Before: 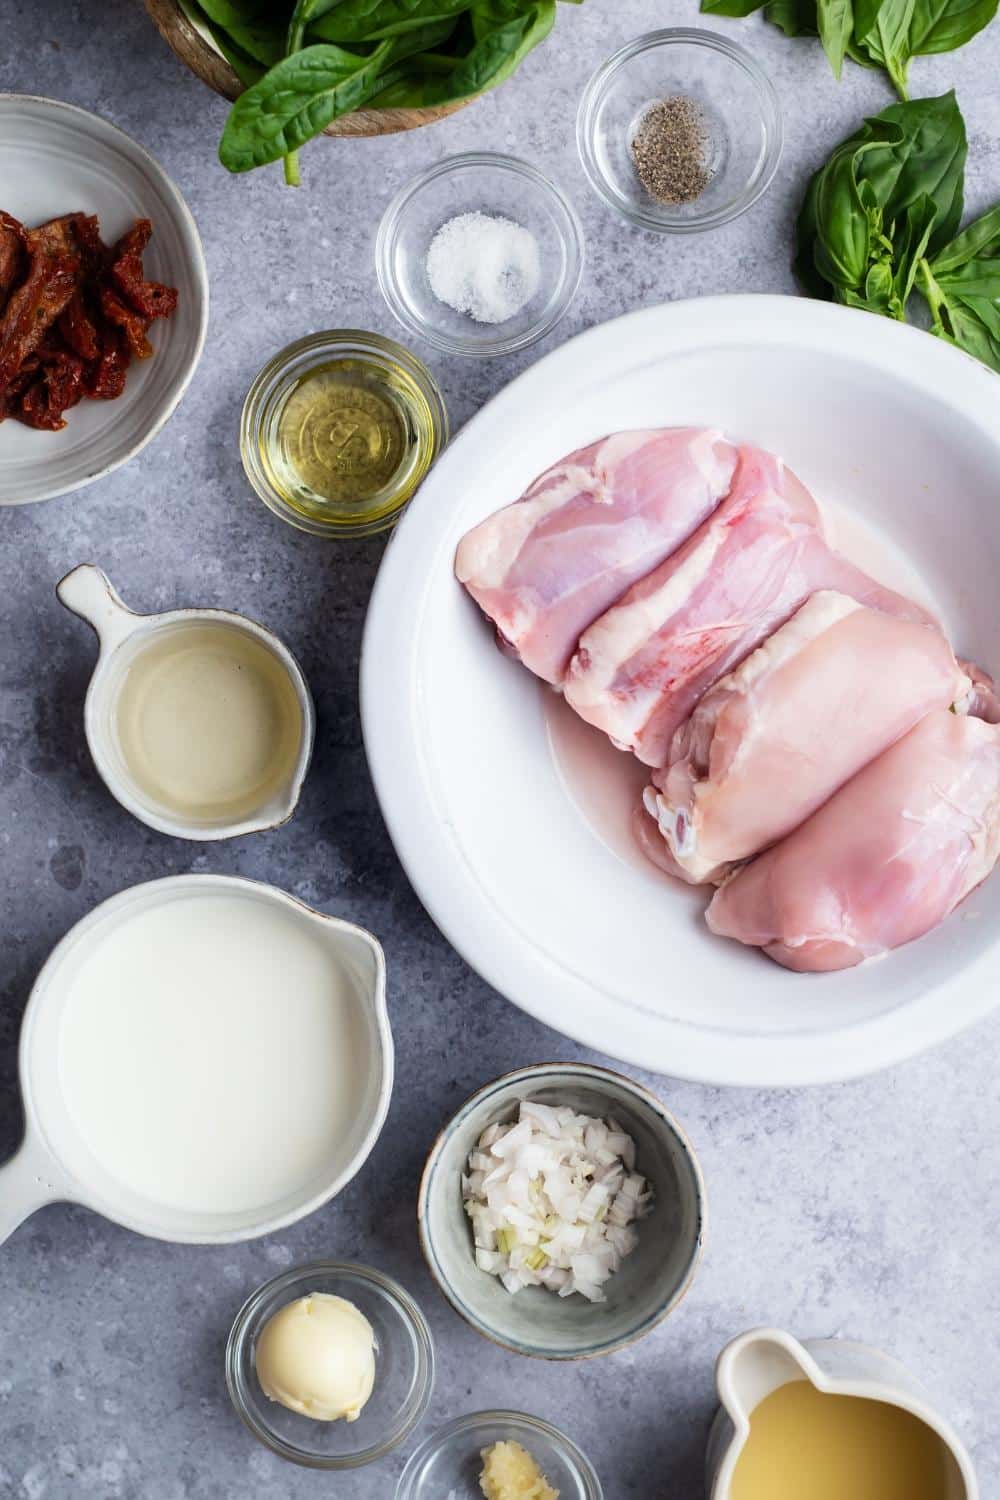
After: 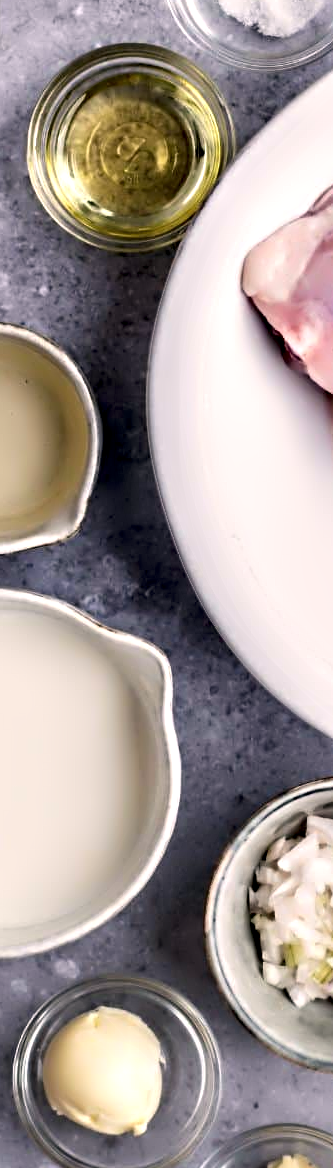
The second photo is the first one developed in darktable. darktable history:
crop and rotate: left 21.382%, top 19.117%, right 45.313%, bottom 2.977%
contrast equalizer: y [[0.783, 0.666, 0.575, 0.77, 0.556, 0.501], [0.5 ×6], [0.5 ×6], [0, 0.02, 0.272, 0.399, 0.062, 0], [0 ×6]]
color correction: highlights a* 5.77, highlights b* 4.82
